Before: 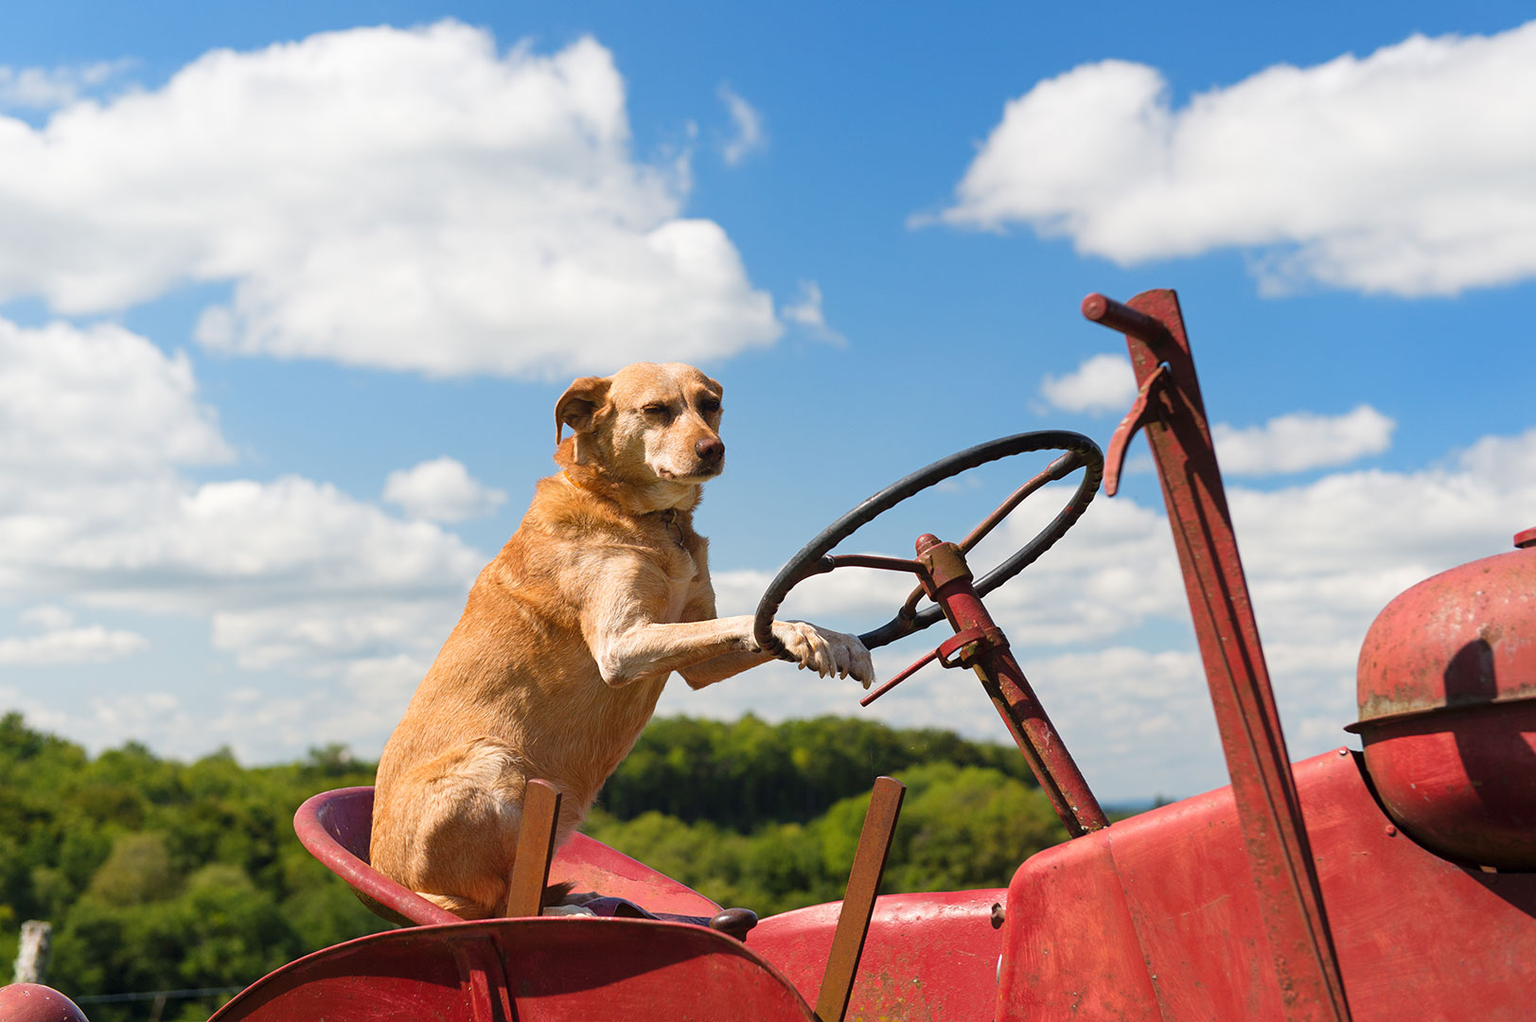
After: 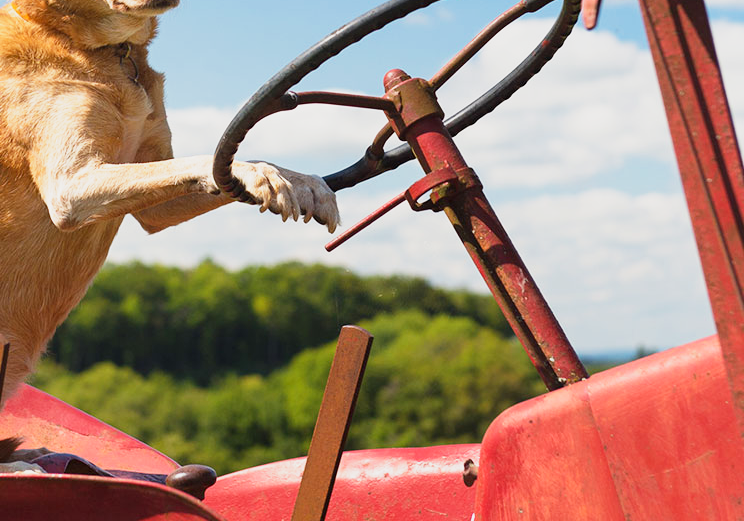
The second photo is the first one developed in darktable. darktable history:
crop: left 35.988%, top 45.871%, right 18.151%, bottom 5.844%
base curve: curves: ch0 [(0, 0) (0.088, 0.125) (0.176, 0.251) (0.354, 0.501) (0.613, 0.749) (1, 0.877)], preserve colors none
